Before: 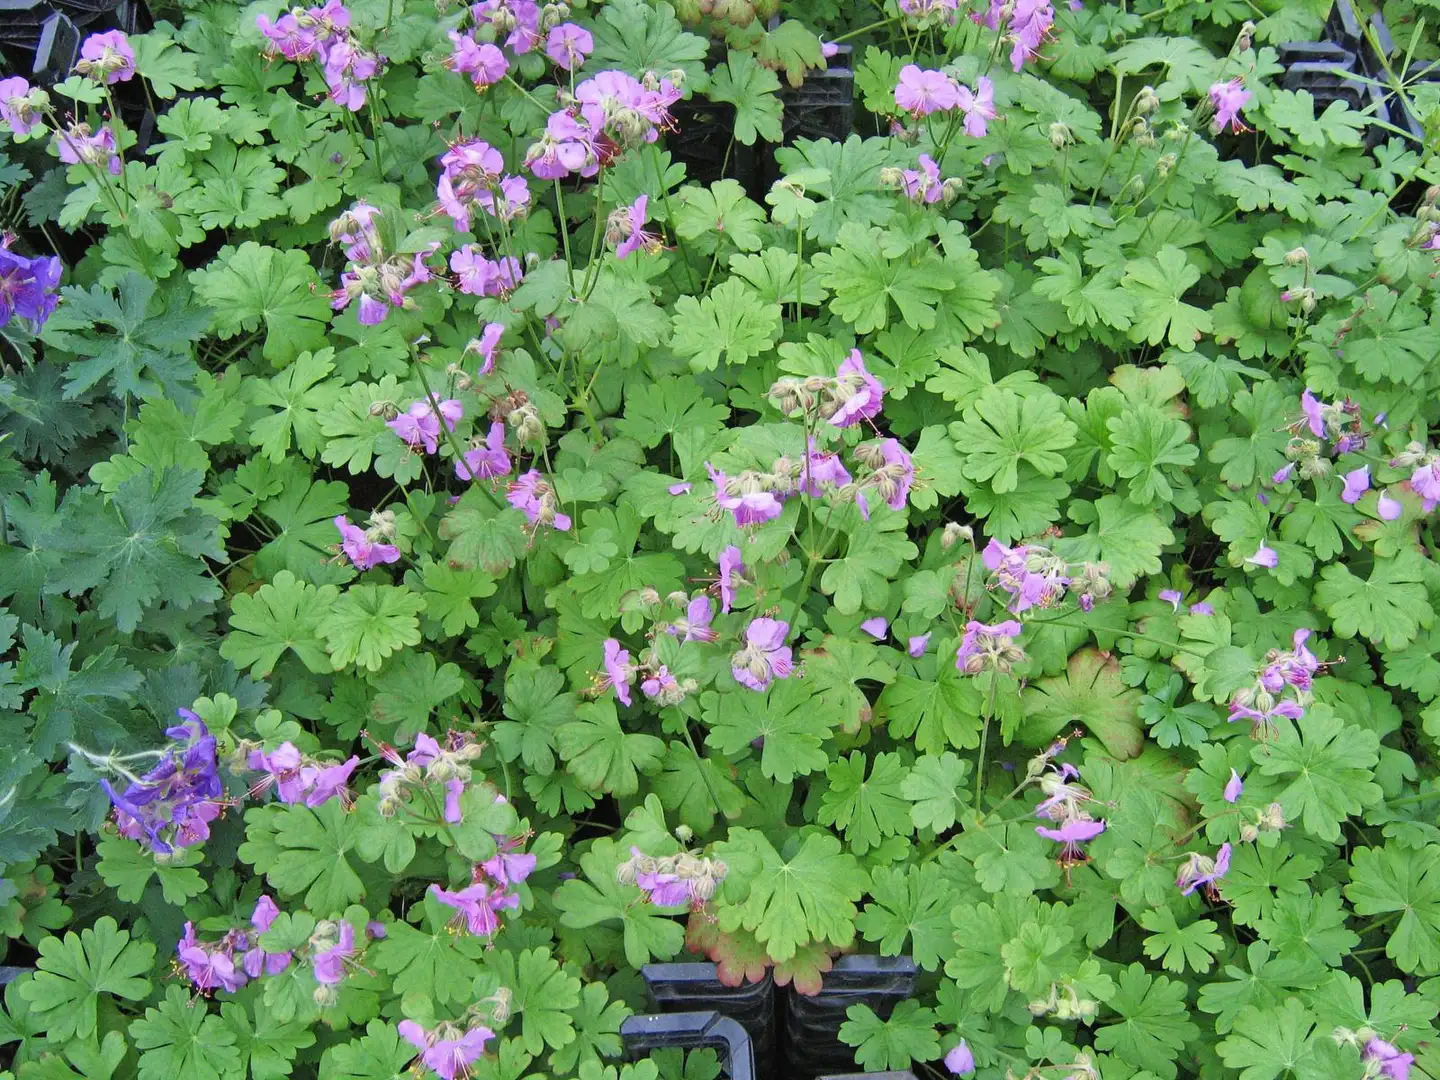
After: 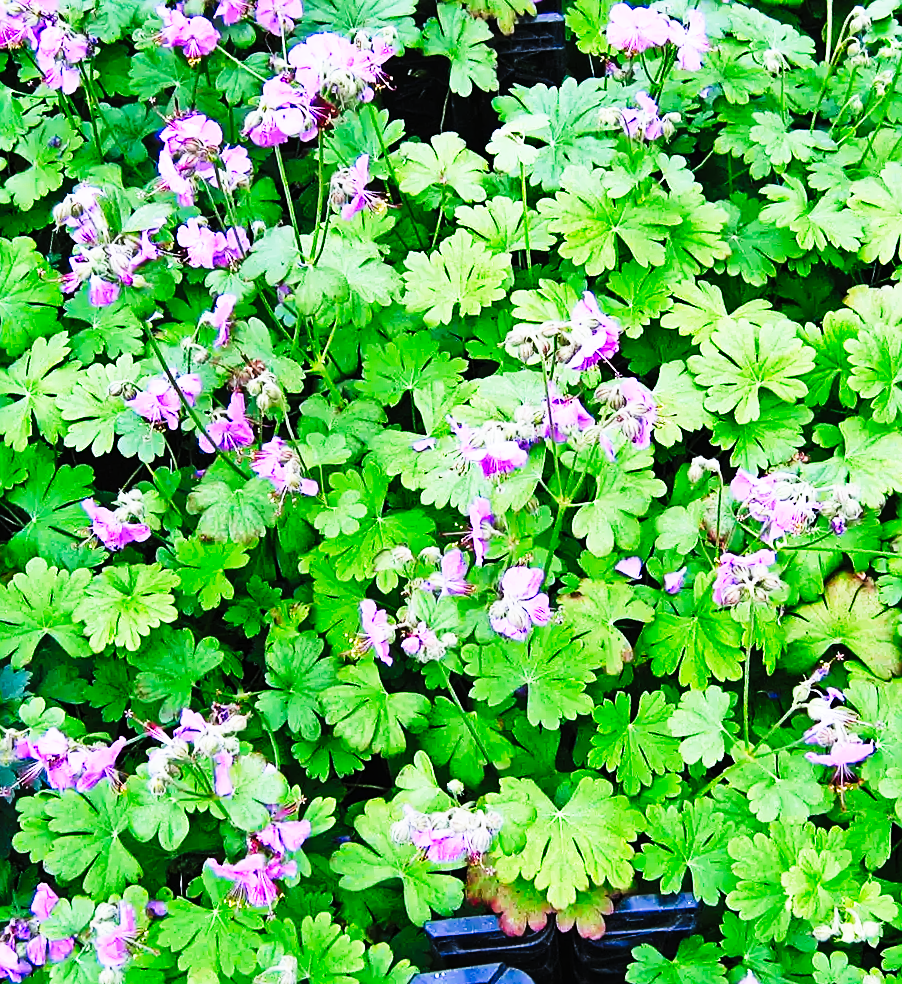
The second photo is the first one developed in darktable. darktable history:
crop and rotate: left 15.546%, right 17.787%
white balance: red 0.967, blue 1.119, emerald 0.756
tone curve: curves: ch0 [(0, 0) (0.003, 0.006) (0.011, 0.008) (0.025, 0.011) (0.044, 0.015) (0.069, 0.019) (0.1, 0.023) (0.136, 0.03) (0.177, 0.042) (0.224, 0.065) (0.277, 0.103) (0.335, 0.177) (0.399, 0.294) (0.468, 0.463) (0.543, 0.639) (0.623, 0.805) (0.709, 0.909) (0.801, 0.967) (0.898, 0.989) (1, 1)], preserve colors none
shadows and highlights: shadows 37.27, highlights -28.18, soften with gaussian
rotate and perspective: rotation -4.57°, crop left 0.054, crop right 0.944, crop top 0.087, crop bottom 0.914
sharpen: on, module defaults
